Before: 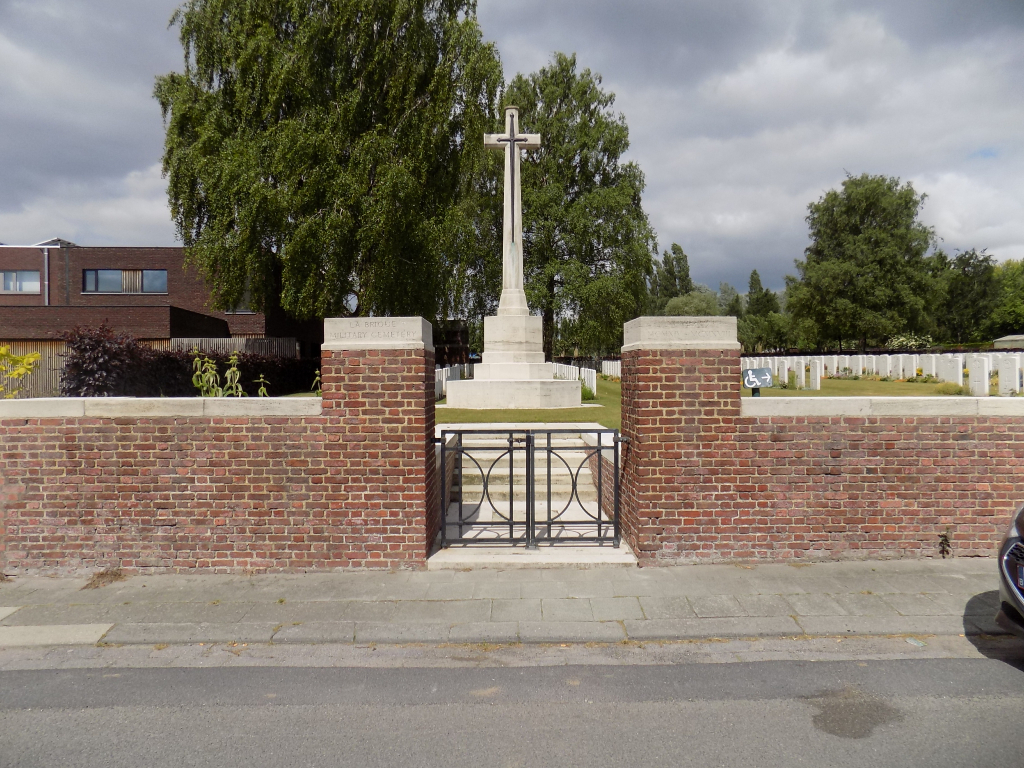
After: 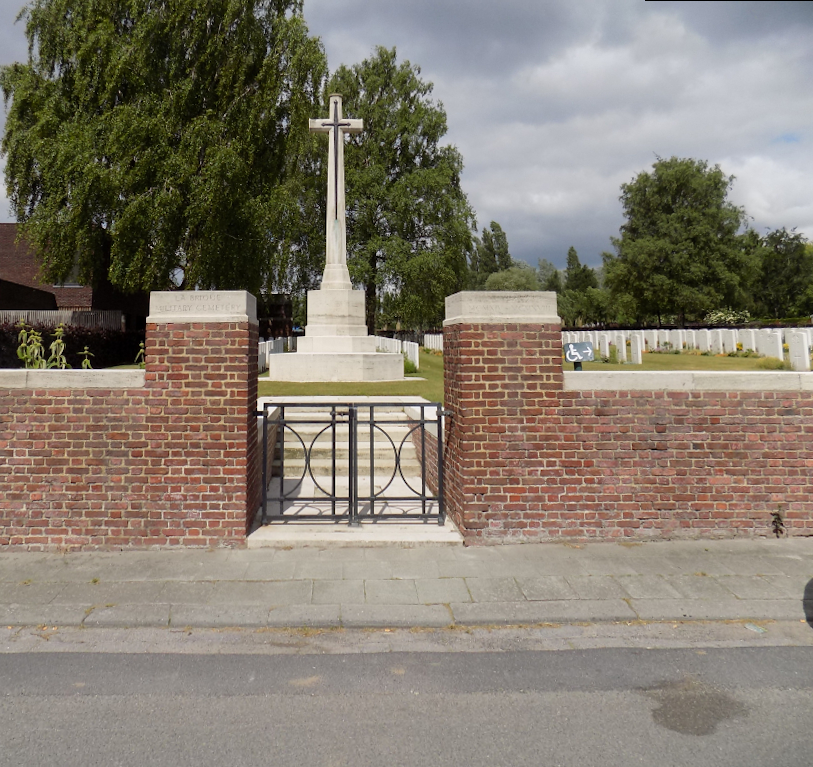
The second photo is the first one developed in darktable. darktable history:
crop and rotate: left 14.584%
rotate and perspective: rotation 0.215°, lens shift (vertical) -0.139, crop left 0.069, crop right 0.939, crop top 0.002, crop bottom 0.996
